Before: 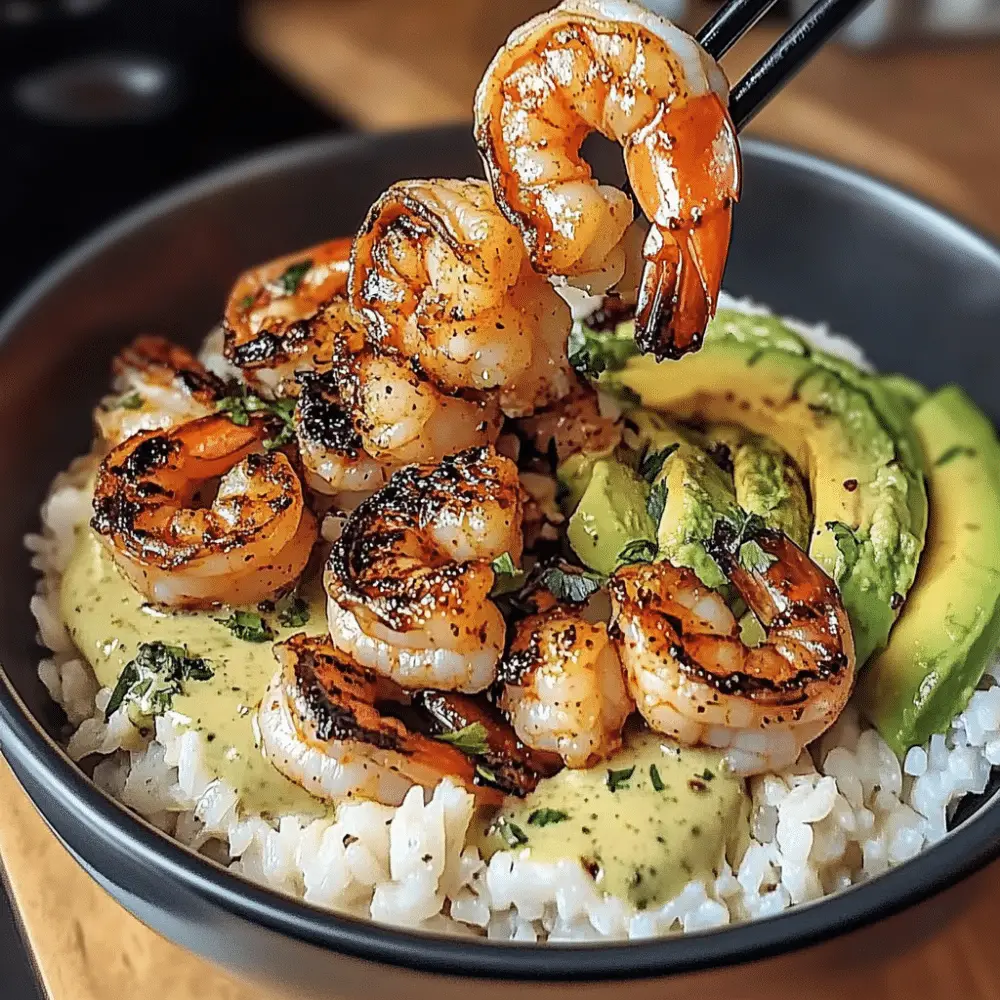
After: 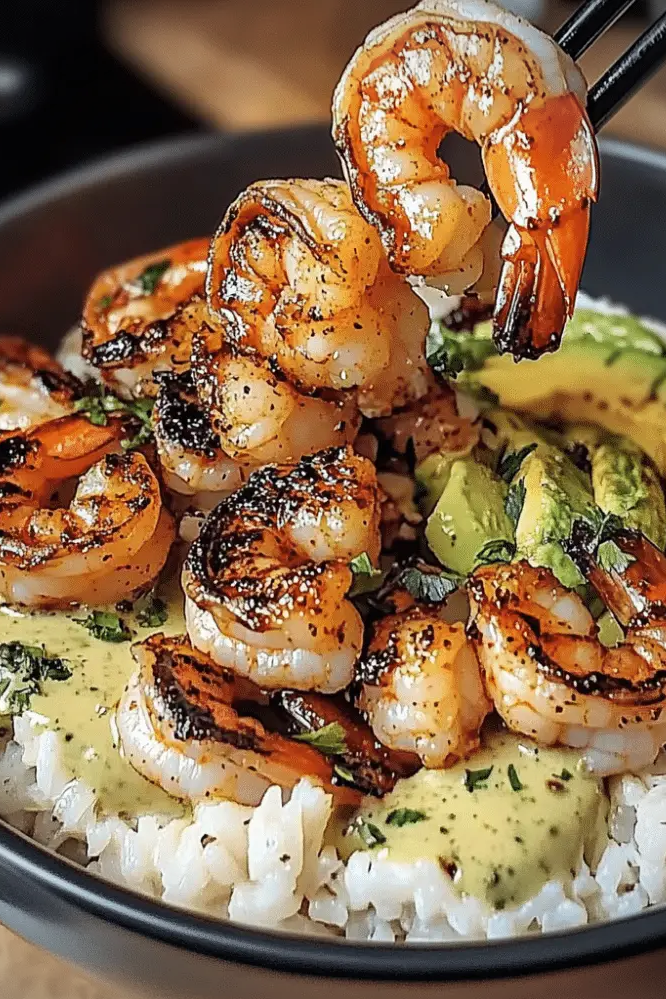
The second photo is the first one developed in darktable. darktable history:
vignetting: on, module defaults
crop and rotate: left 14.292%, right 19.041%
